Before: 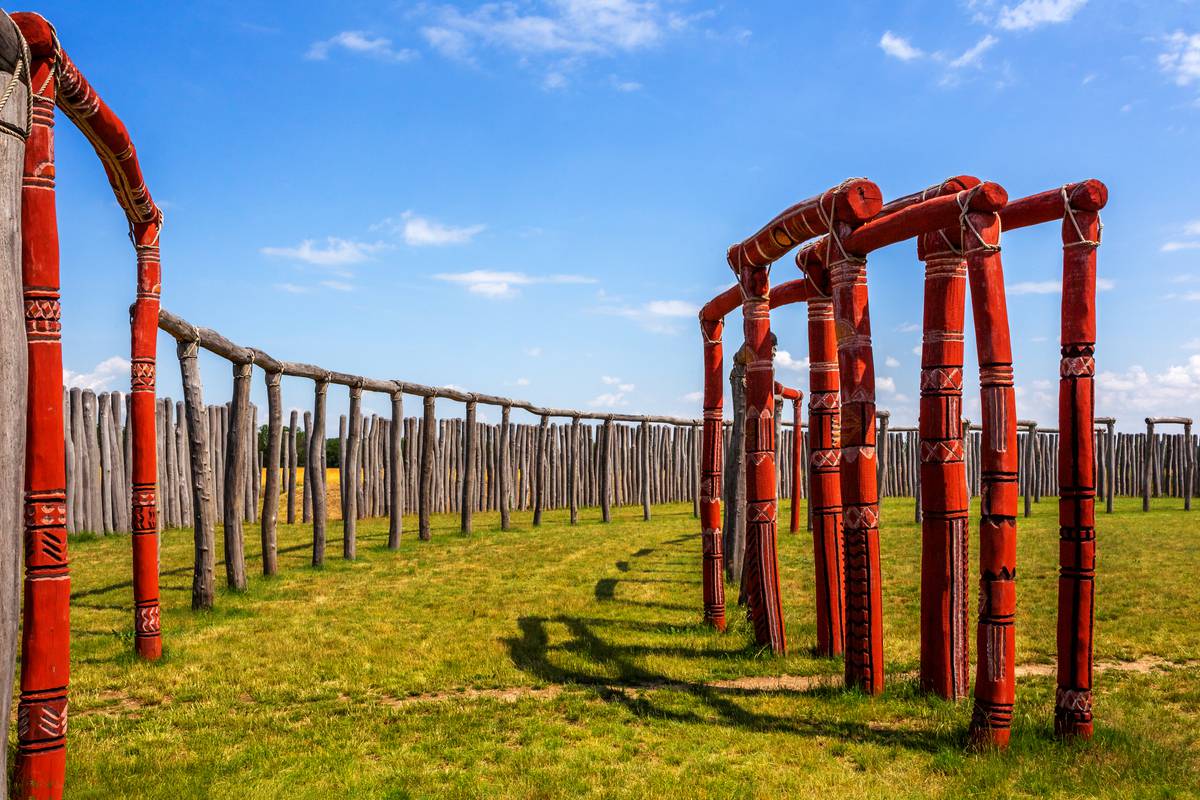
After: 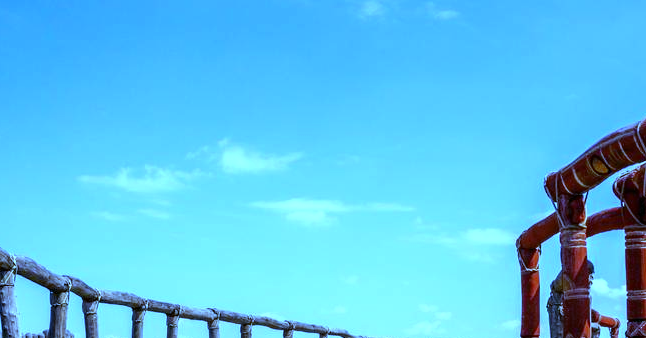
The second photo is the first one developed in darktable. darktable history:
exposure: black level correction 0.001, compensate highlight preservation false
white balance: red 0.766, blue 1.537
crop: left 15.306%, top 9.065%, right 30.789%, bottom 48.638%
color balance: mode lift, gamma, gain (sRGB), lift [0.997, 0.979, 1.021, 1.011], gamma [1, 1.084, 0.916, 0.998], gain [1, 0.87, 1.13, 1.101], contrast 4.55%, contrast fulcrum 38.24%, output saturation 104.09%
